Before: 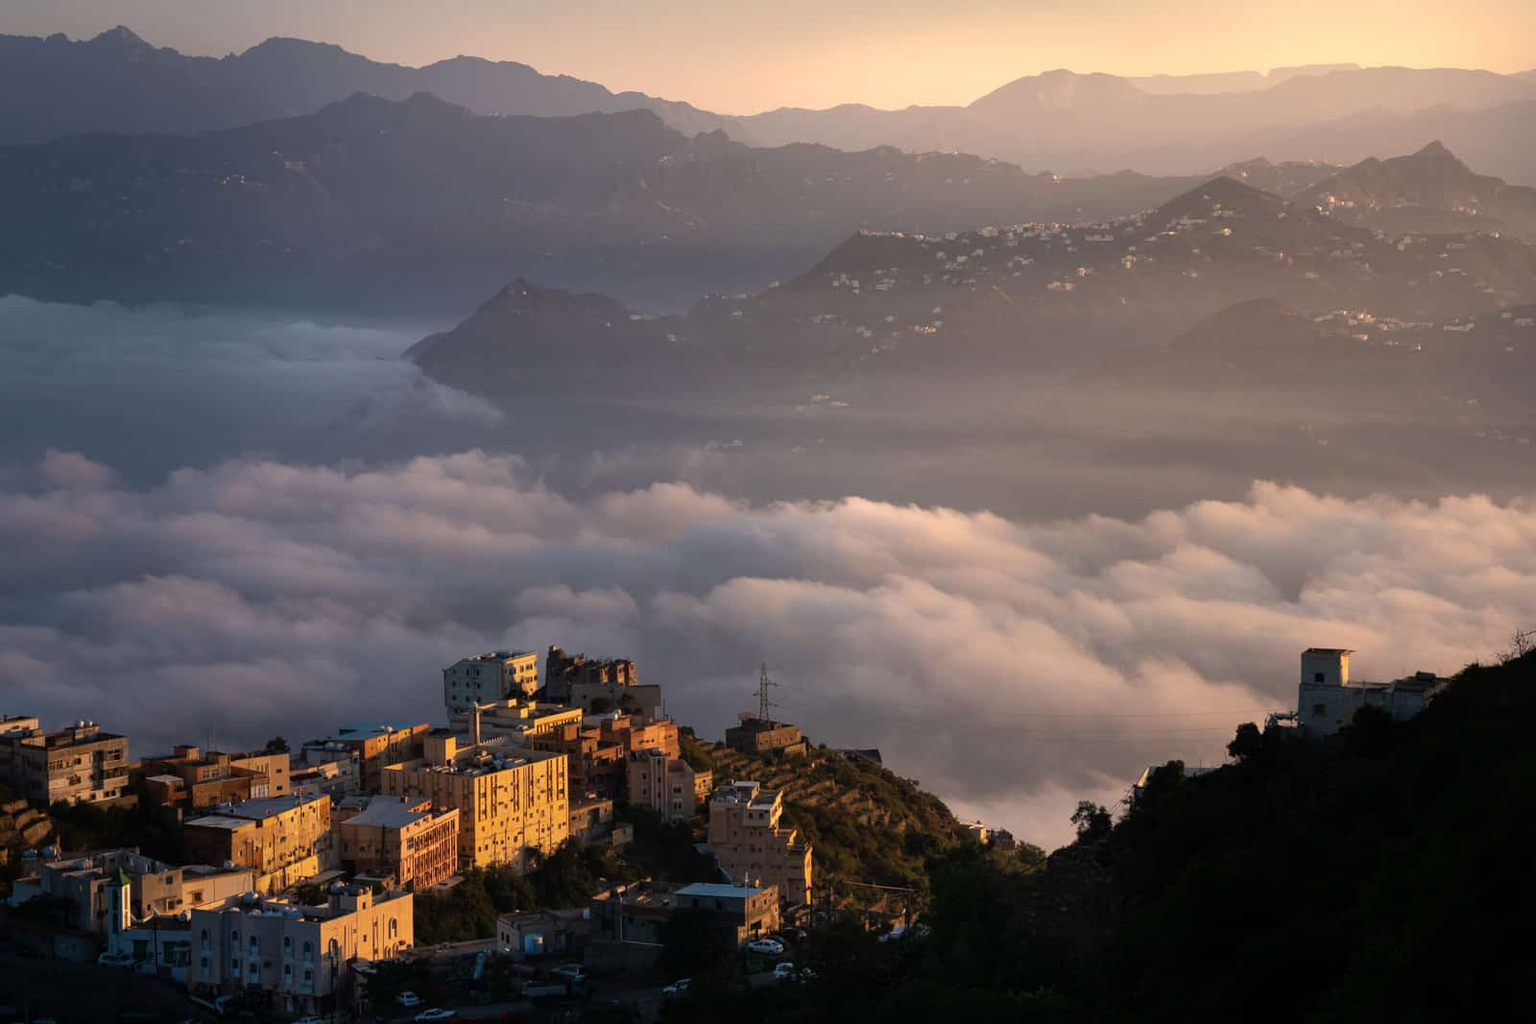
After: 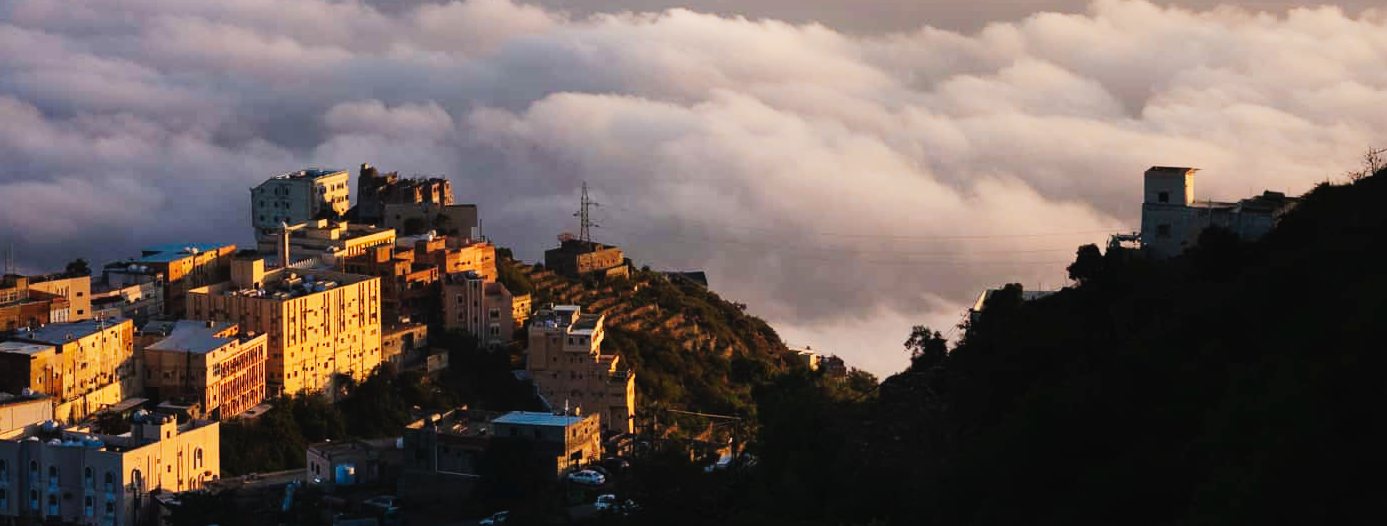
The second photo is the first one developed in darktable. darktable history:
crop and rotate: left 13.31%, top 47.727%, bottom 2.9%
tone curve: curves: ch0 [(0, 0.021) (0.104, 0.093) (0.236, 0.234) (0.456, 0.566) (0.647, 0.78) (0.864, 0.9) (1, 0.932)]; ch1 [(0, 0) (0.353, 0.344) (0.43, 0.401) (0.479, 0.476) (0.502, 0.504) (0.544, 0.534) (0.566, 0.566) (0.612, 0.621) (0.657, 0.679) (1, 1)]; ch2 [(0, 0) (0.34, 0.314) (0.434, 0.43) (0.5, 0.498) (0.528, 0.536) (0.56, 0.576) (0.595, 0.638) (0.644, 0.729) (1, 1)], preserve colors none
